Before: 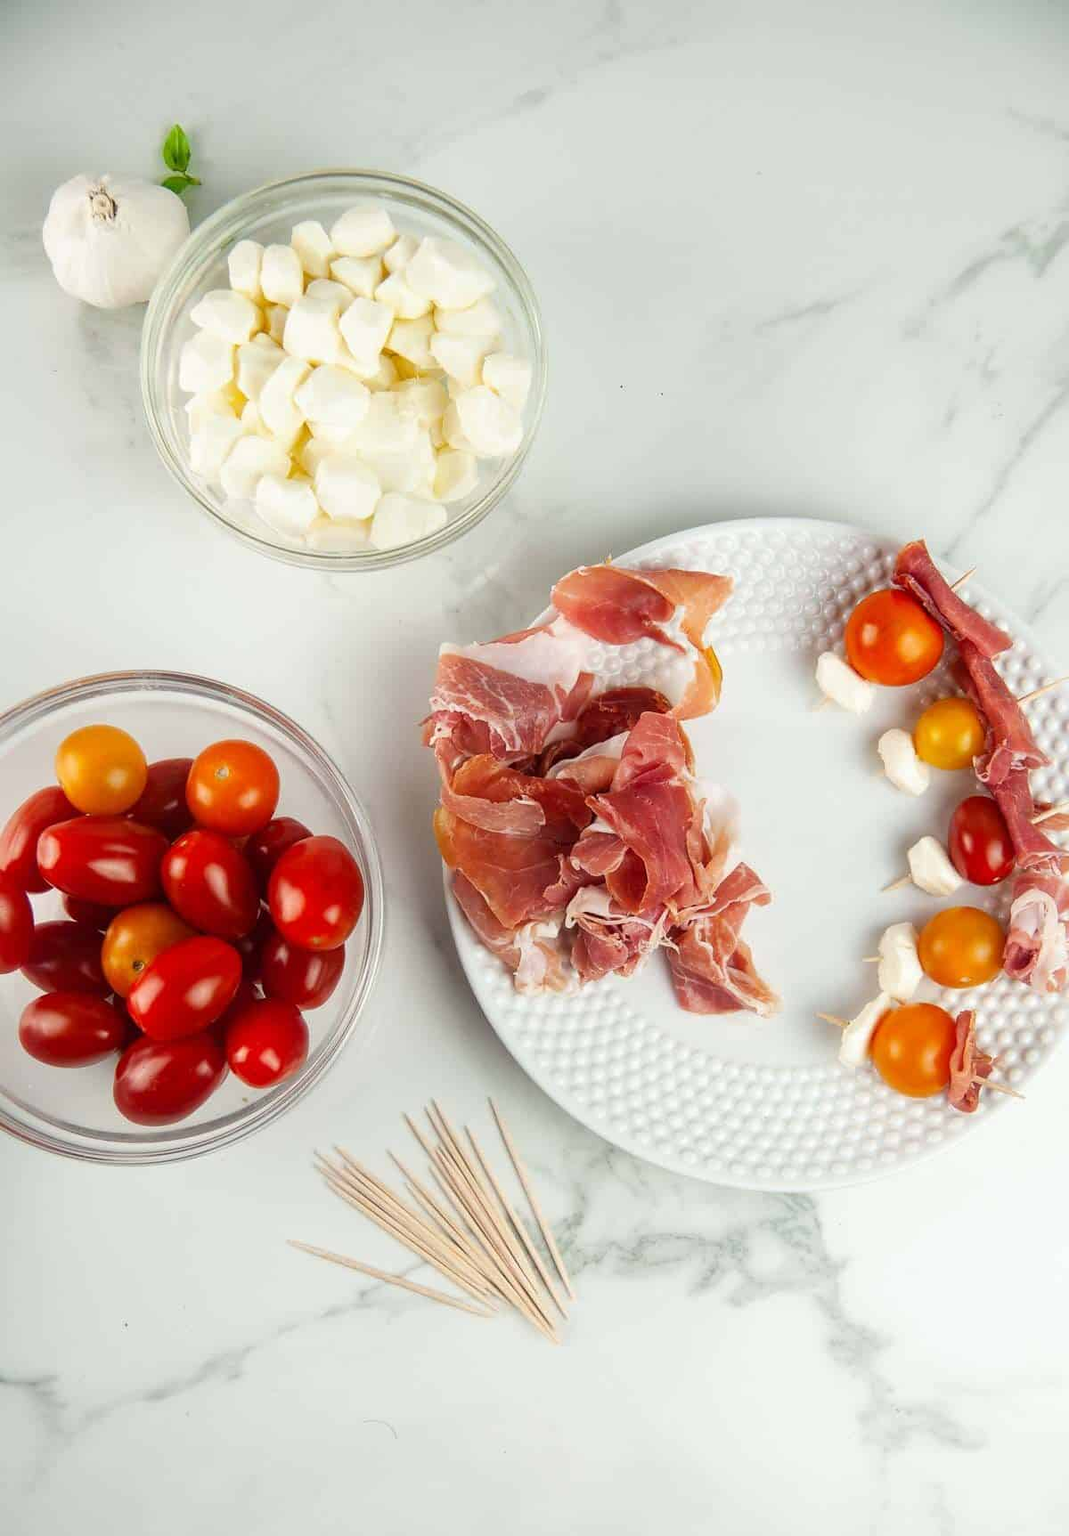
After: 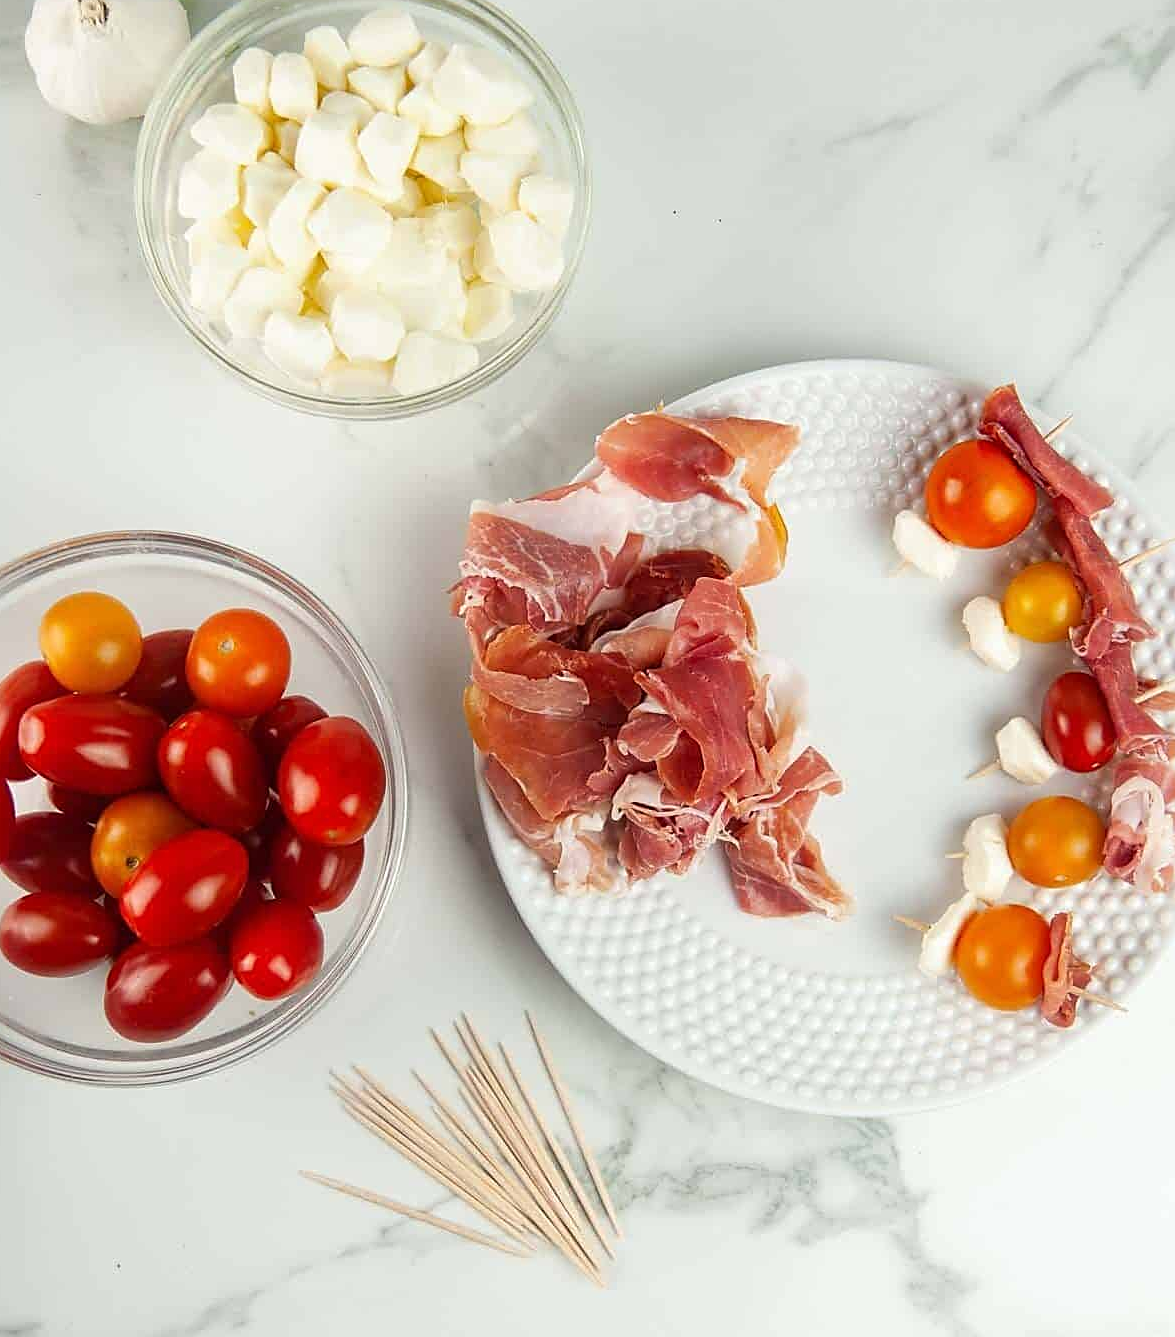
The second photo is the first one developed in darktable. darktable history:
crop and rotate: left 1.918%, top 12.942%, right 0.154%, bottom 9.516%
sharpen: on, module defaults
